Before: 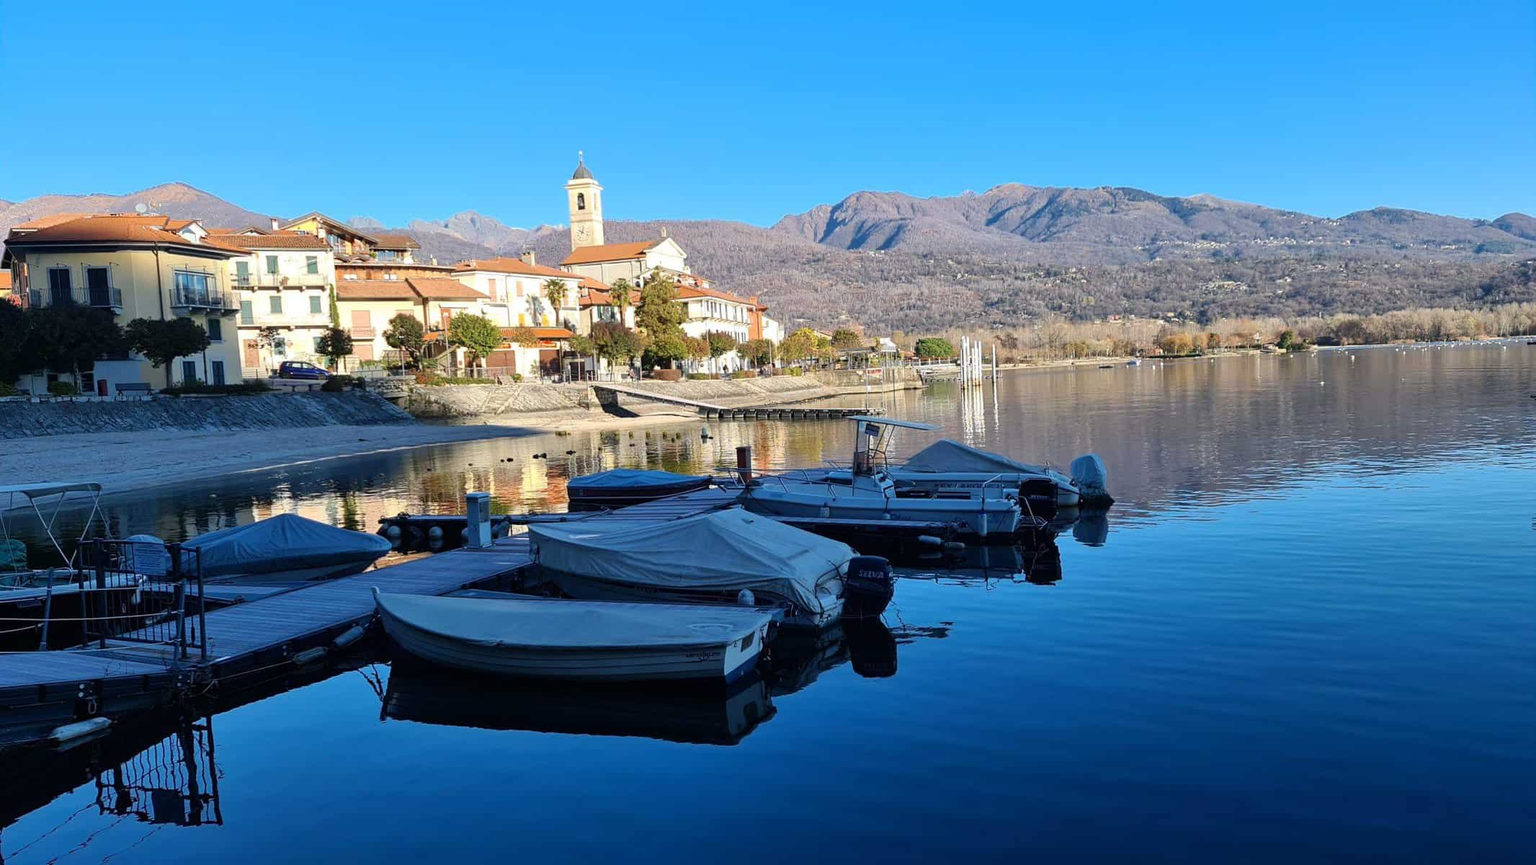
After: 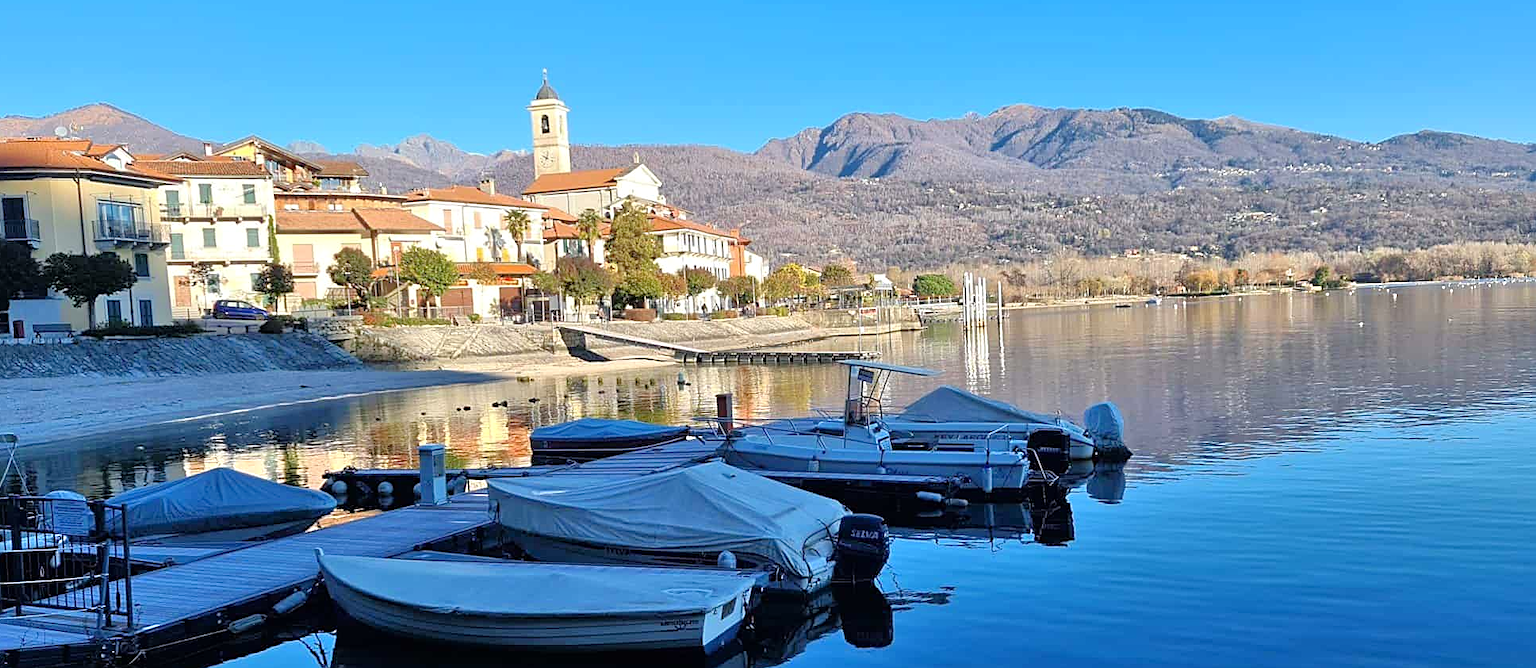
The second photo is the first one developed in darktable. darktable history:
tone equalizer: -7 EV 0.15 EV, -6 EV 0.6 EV, -5 EV 1.15 EV, -4 EV 1.33 EV, -3 EV 1.15 EV, -2 EV 0.6 EV, -1 EV 0.15 EV, mask exposure compensation -0.5 EV
sharpen: on, module defaults
crop: left 5.596%, top 10.314%, right 3.534%, bottom 19.395%
